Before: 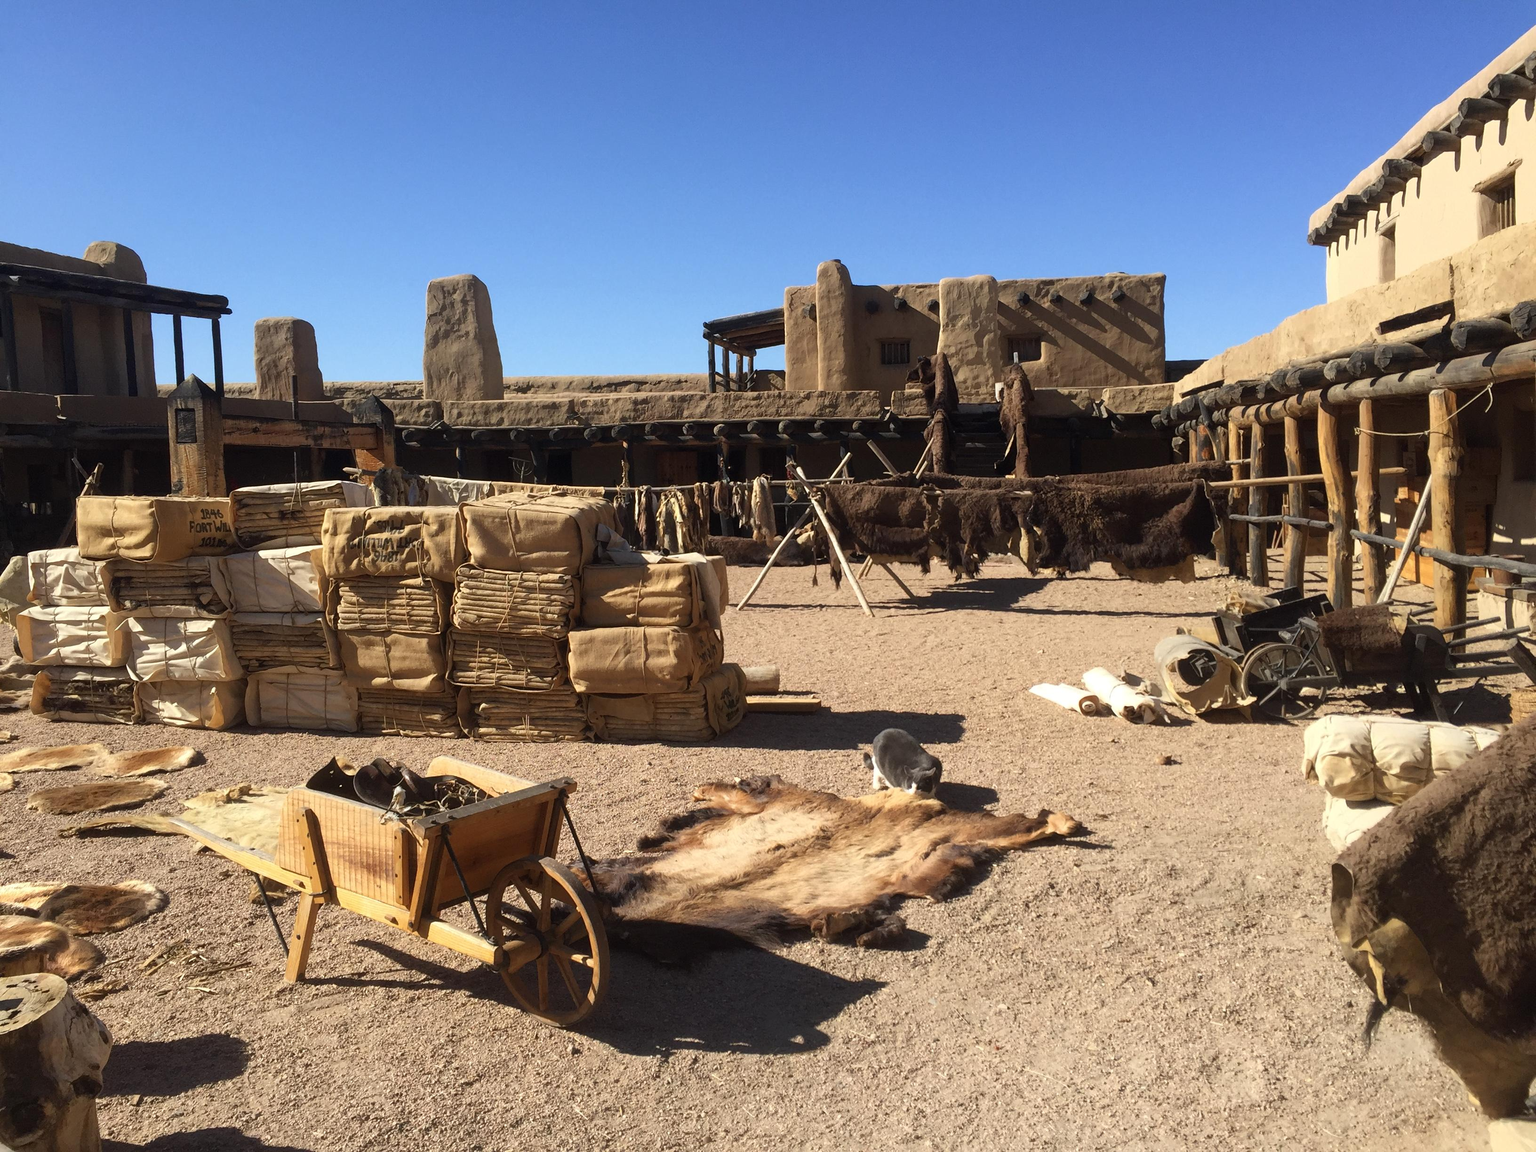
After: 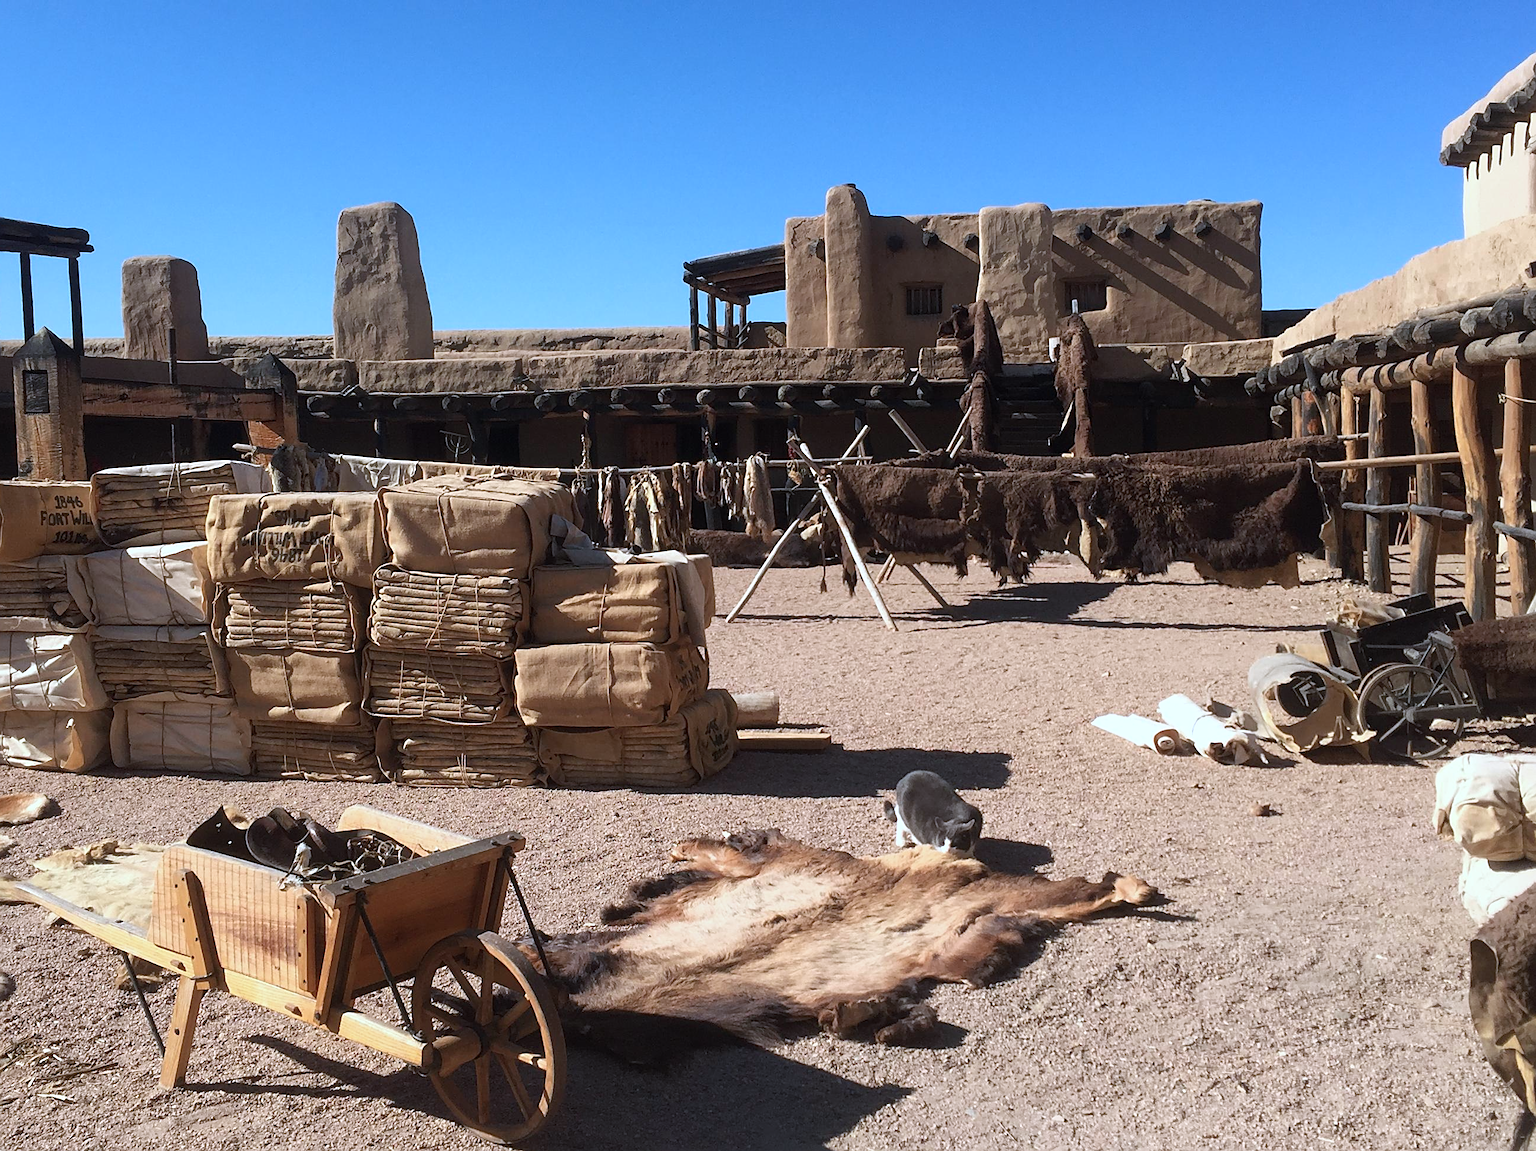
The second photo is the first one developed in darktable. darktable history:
crop and rotate: left 10.262%, top 9.809%, right 9.811%, bottom 10.324%
sharpen: amount 0.493
color correction: highlights a* -2.12, highlights b* -18.37
